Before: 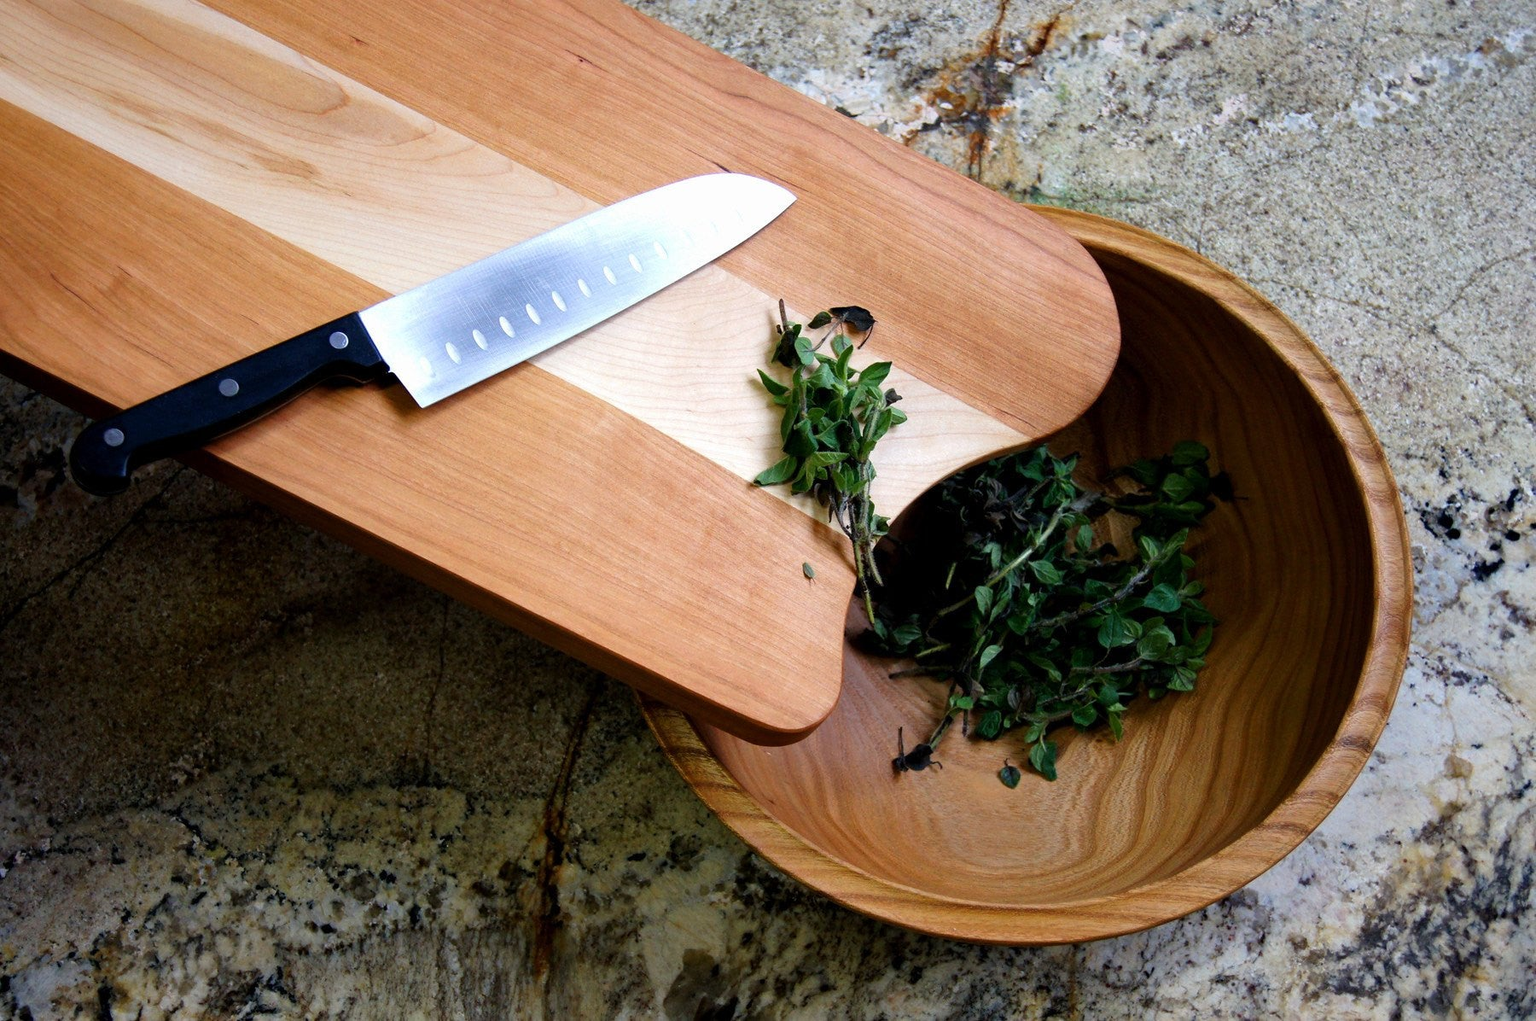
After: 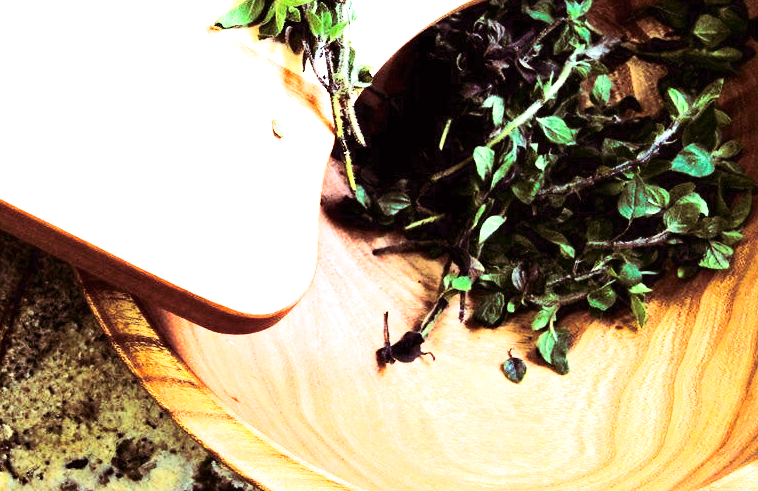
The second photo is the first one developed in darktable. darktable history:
exposure: black level correction 0, exposure 2.327 EV, compensate exposure bias true, compensate highlight preservation false
crop: left 37.221%, top 45.169%, right 20.63%, bottom 13.777%
contrast brightness saturation: contrast 0.4, brightness 0.1, saturation 0.21
split-toning: on, module defaults
